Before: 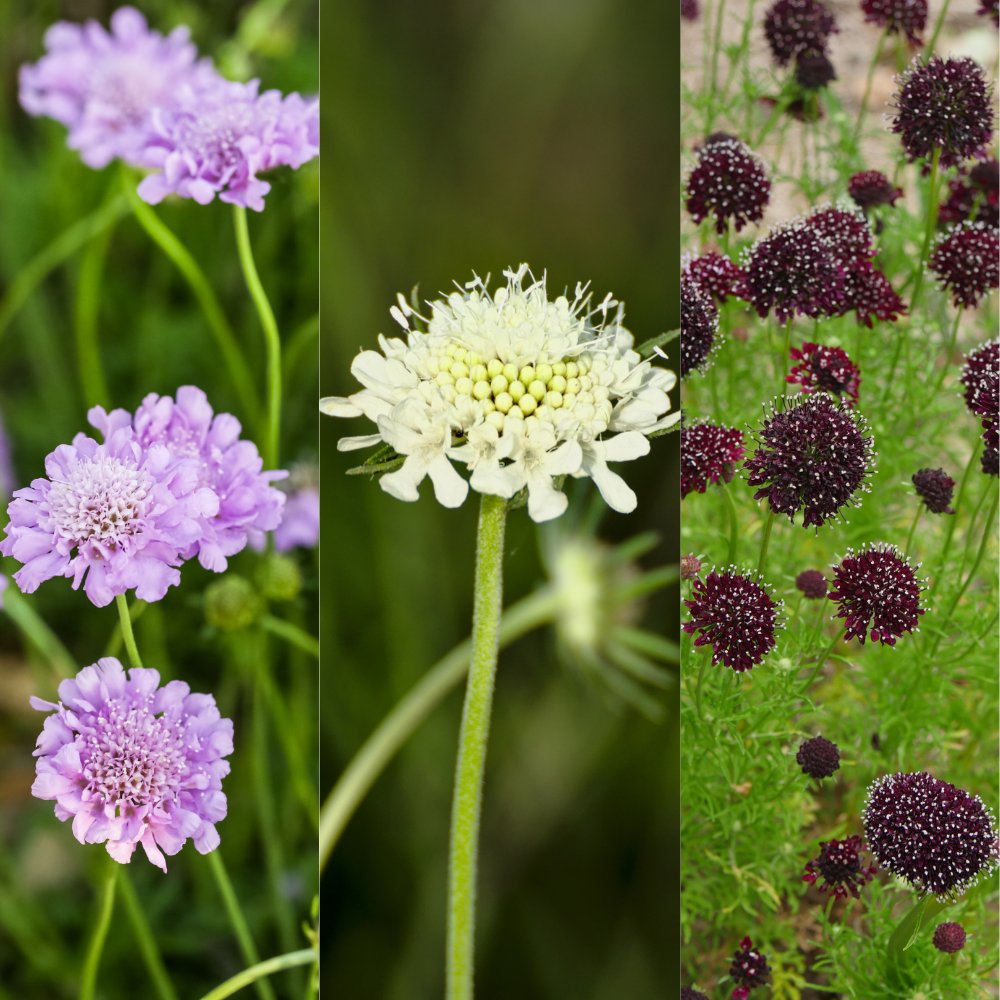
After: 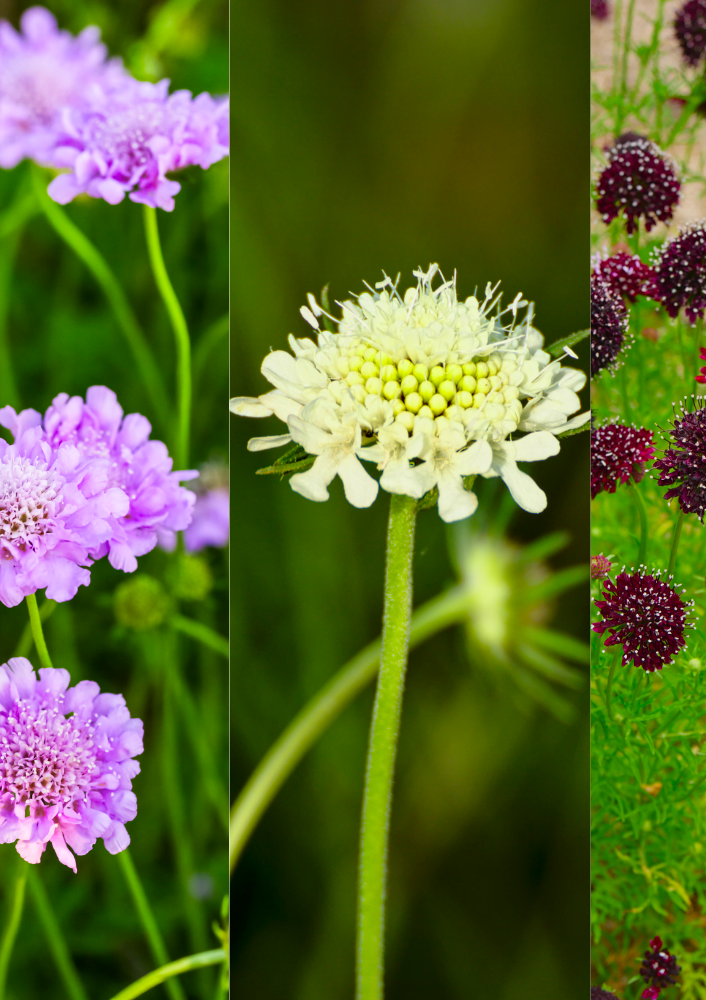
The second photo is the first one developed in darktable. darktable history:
tone equalizer: mask exposure compensation -0.485 EV
crop and rotate: left 9.034%, right 20.354%
color correction: highlights b* -0.016, saturation 1.35
color balance rgb: perceptual saturation grading › global saturation 19.348%
